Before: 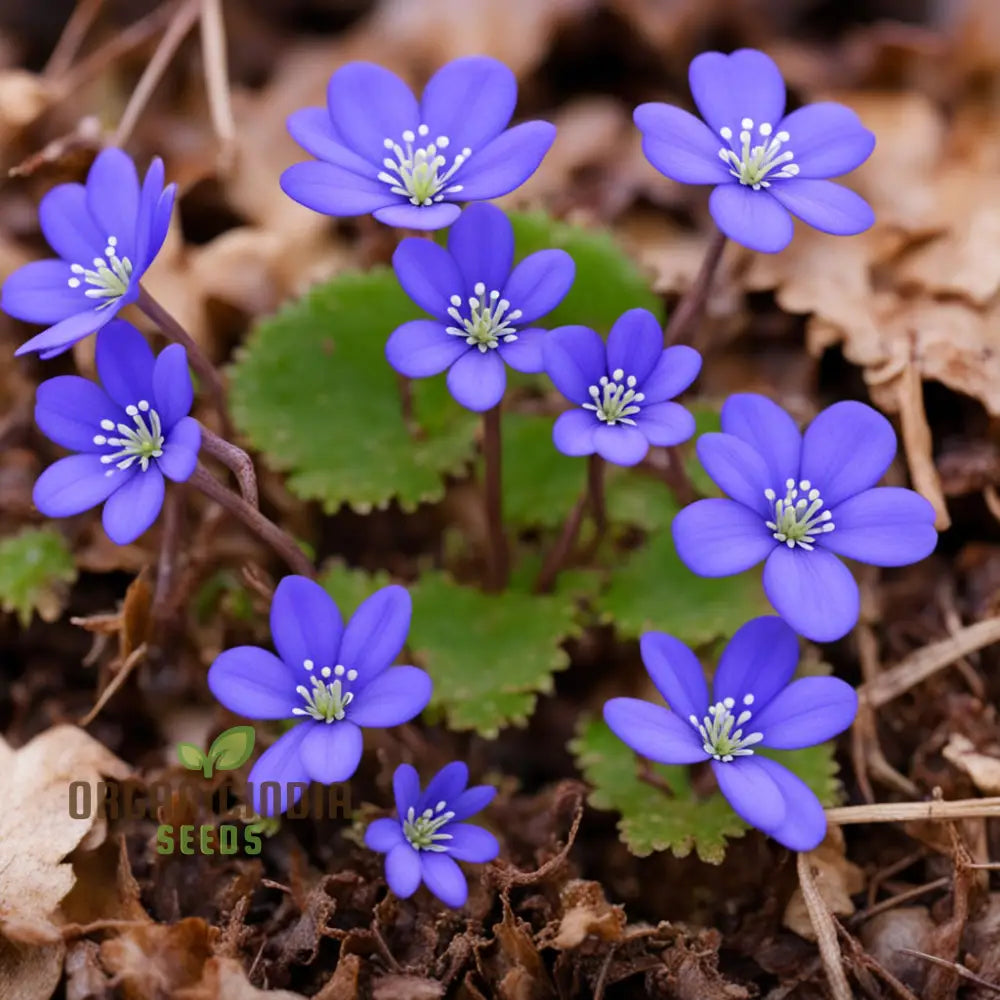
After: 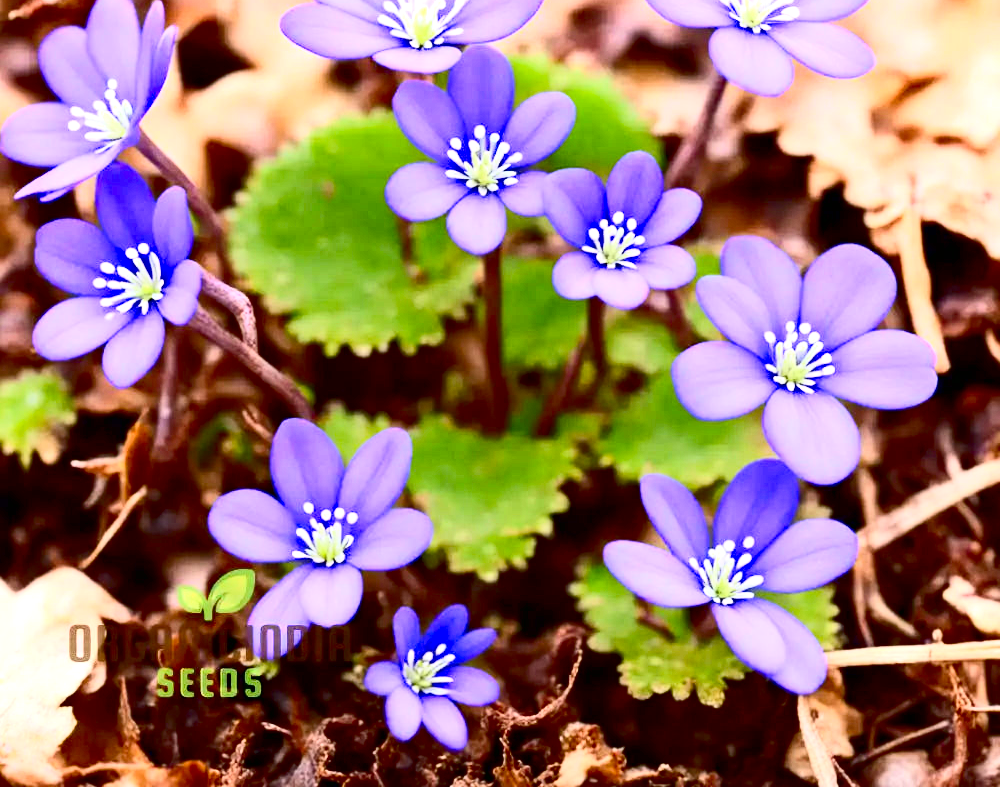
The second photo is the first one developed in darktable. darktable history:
exposure: black level correction 0.011, exposure 1.088 EV, compensate exposure bias true, compensate highlight preservation false
crop and rotate: top 15.774%, bottom 5.506%
contrast brightness saturation: contrast 0.4, brightness 0.1, saturation 0.21
local contrast: mode bilateral grid, contrast 100, coarseness 100, detail 91%, midtone range 0.2
